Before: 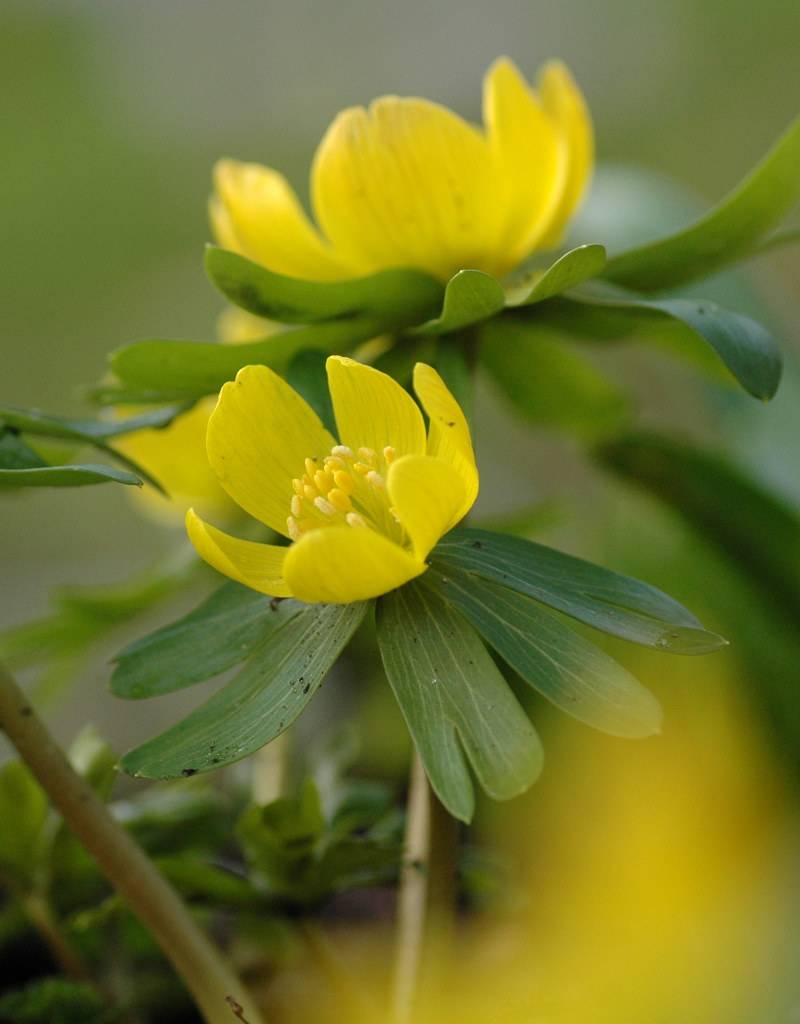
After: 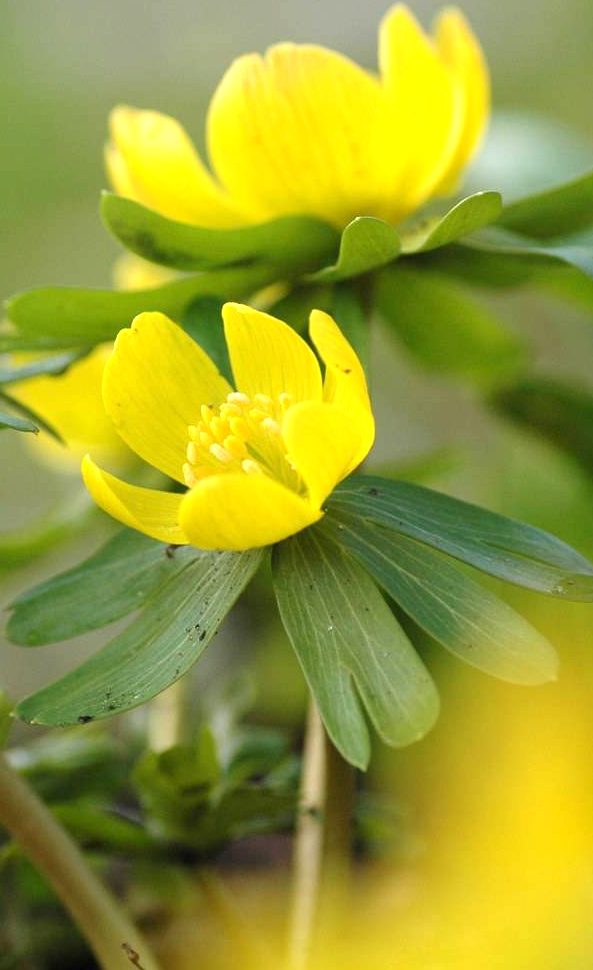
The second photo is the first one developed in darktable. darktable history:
crop and rotate: left 13.15%, top 5.251%, right 12.609%
exposure: exposure 0.766 EV, compensate highlight preservation false
